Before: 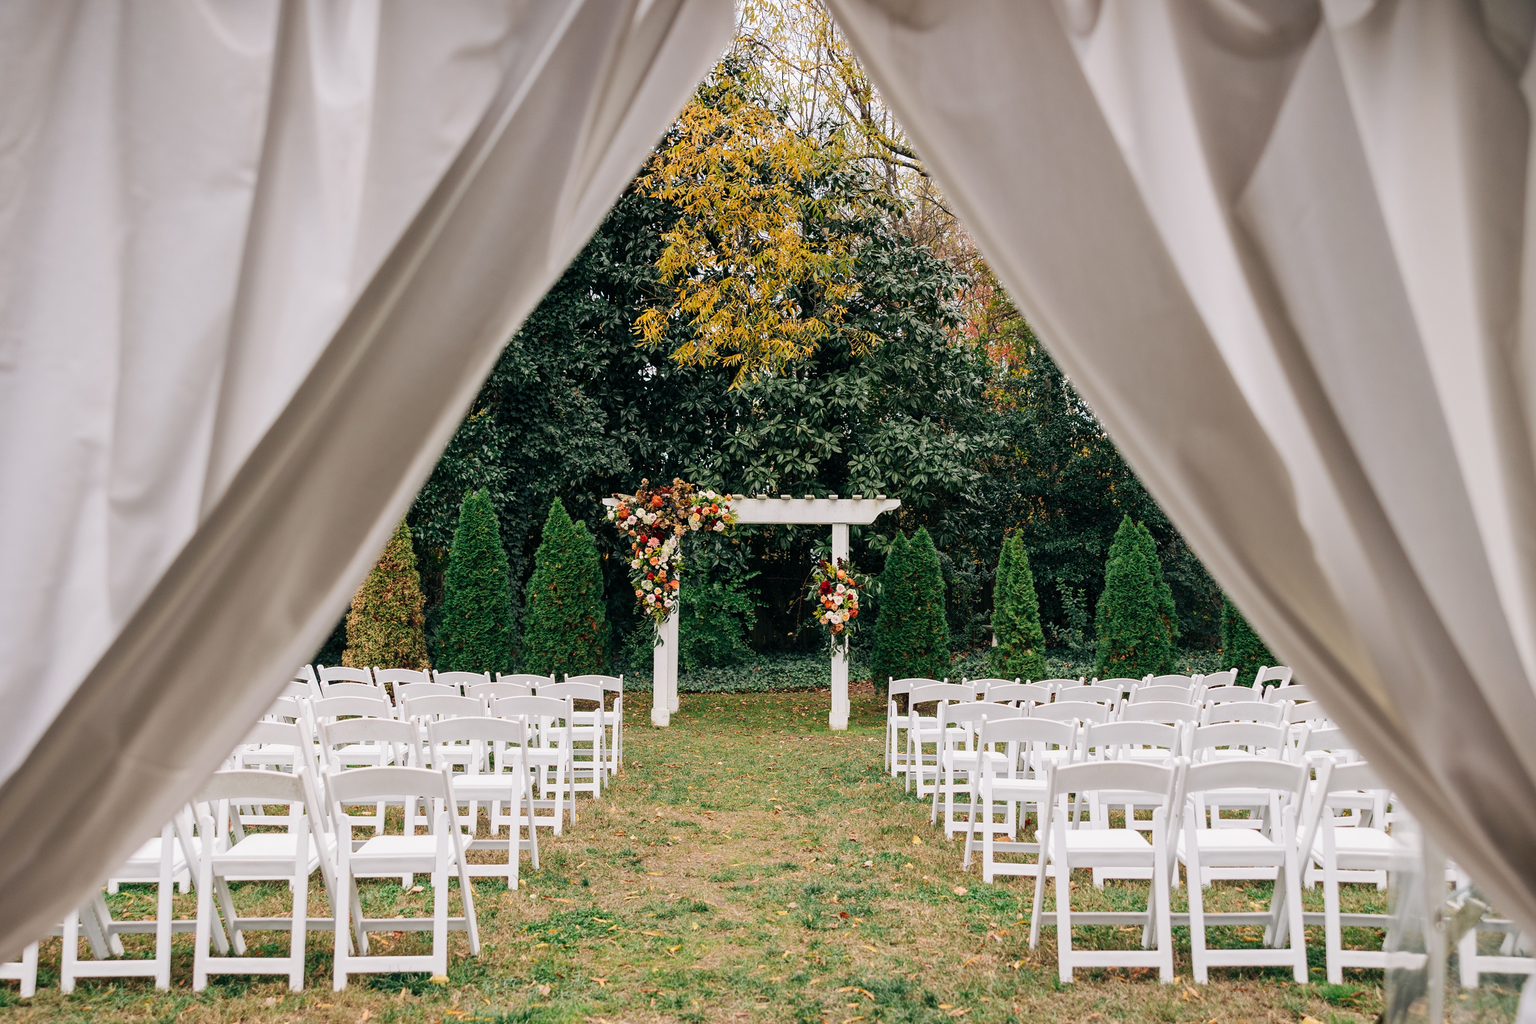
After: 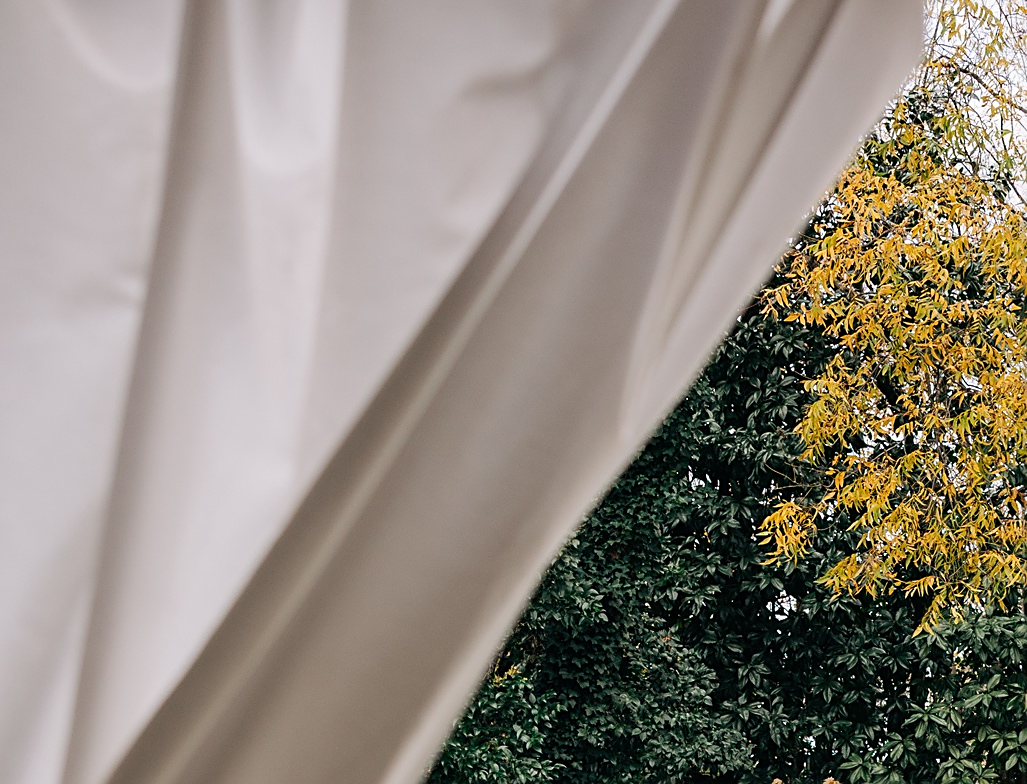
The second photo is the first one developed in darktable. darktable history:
crop and rotate: left 10.914%, top 0.091%, right 47.997%, bottom 52.864%
sharpen: on, module defaults
